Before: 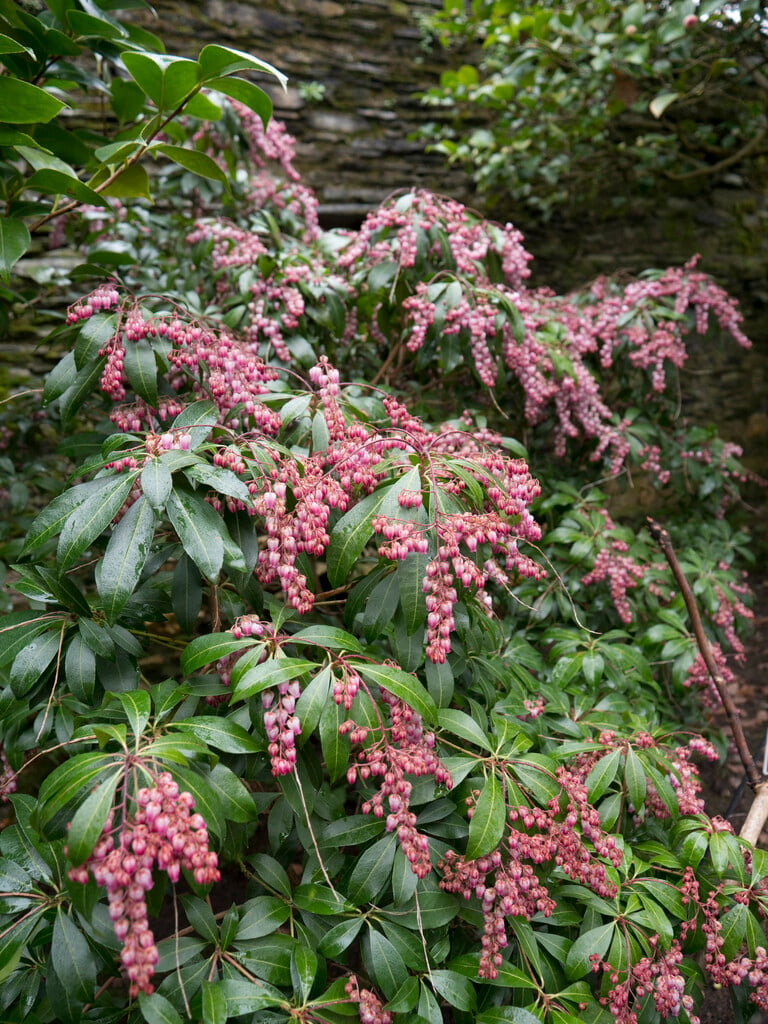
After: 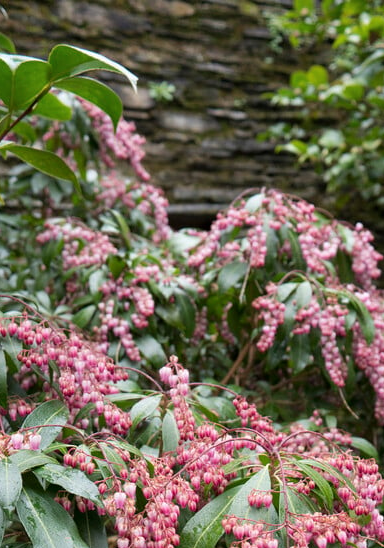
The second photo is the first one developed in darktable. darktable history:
shadows and highlights: shadows 35, highlights -35, soften with gaussian
crop: left 19.556%, right 30.401%, bottom 46.458%
